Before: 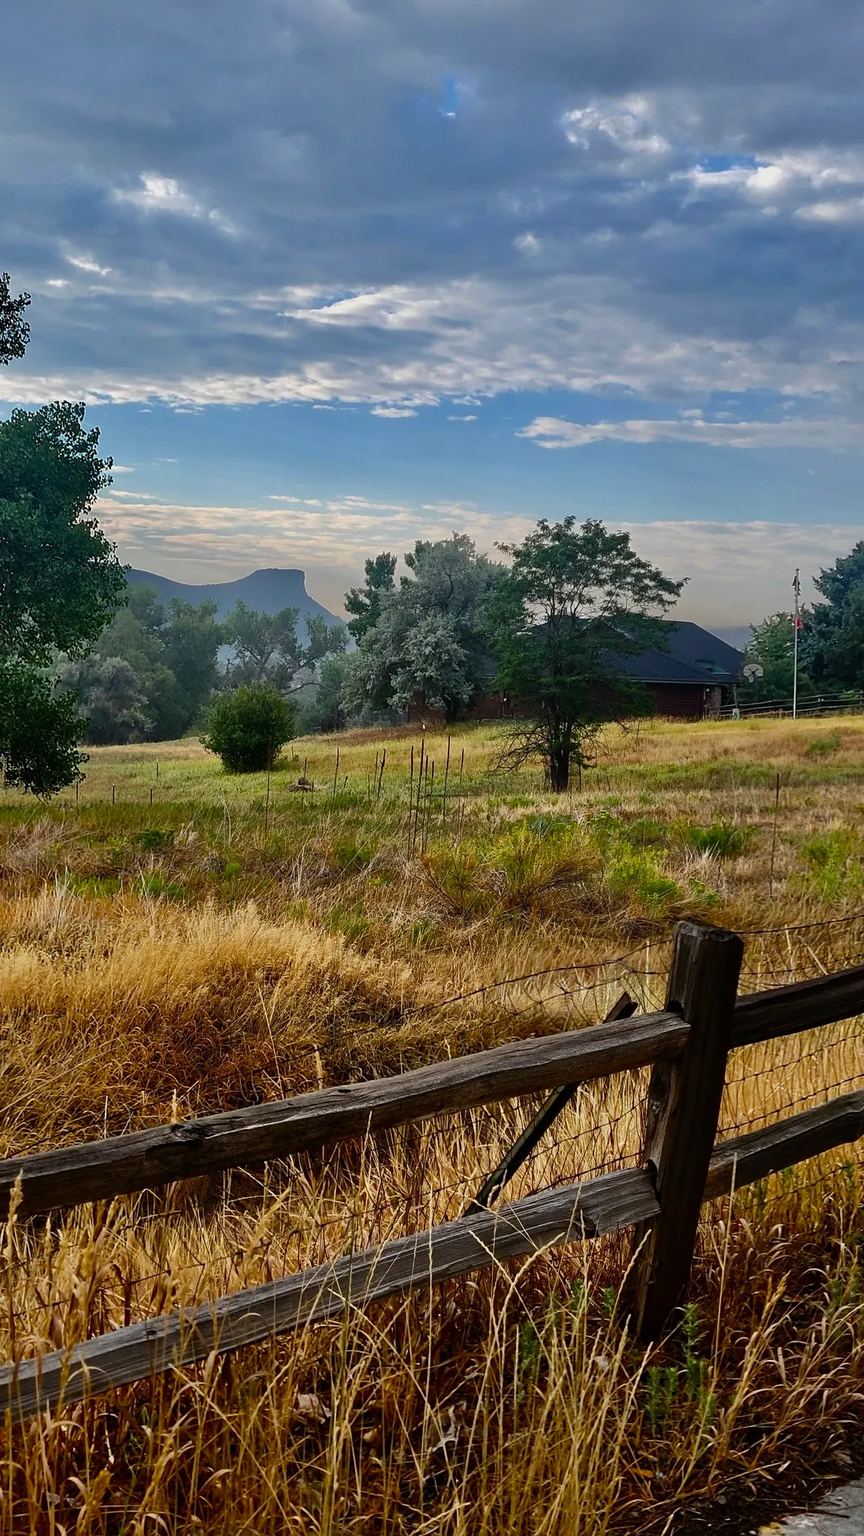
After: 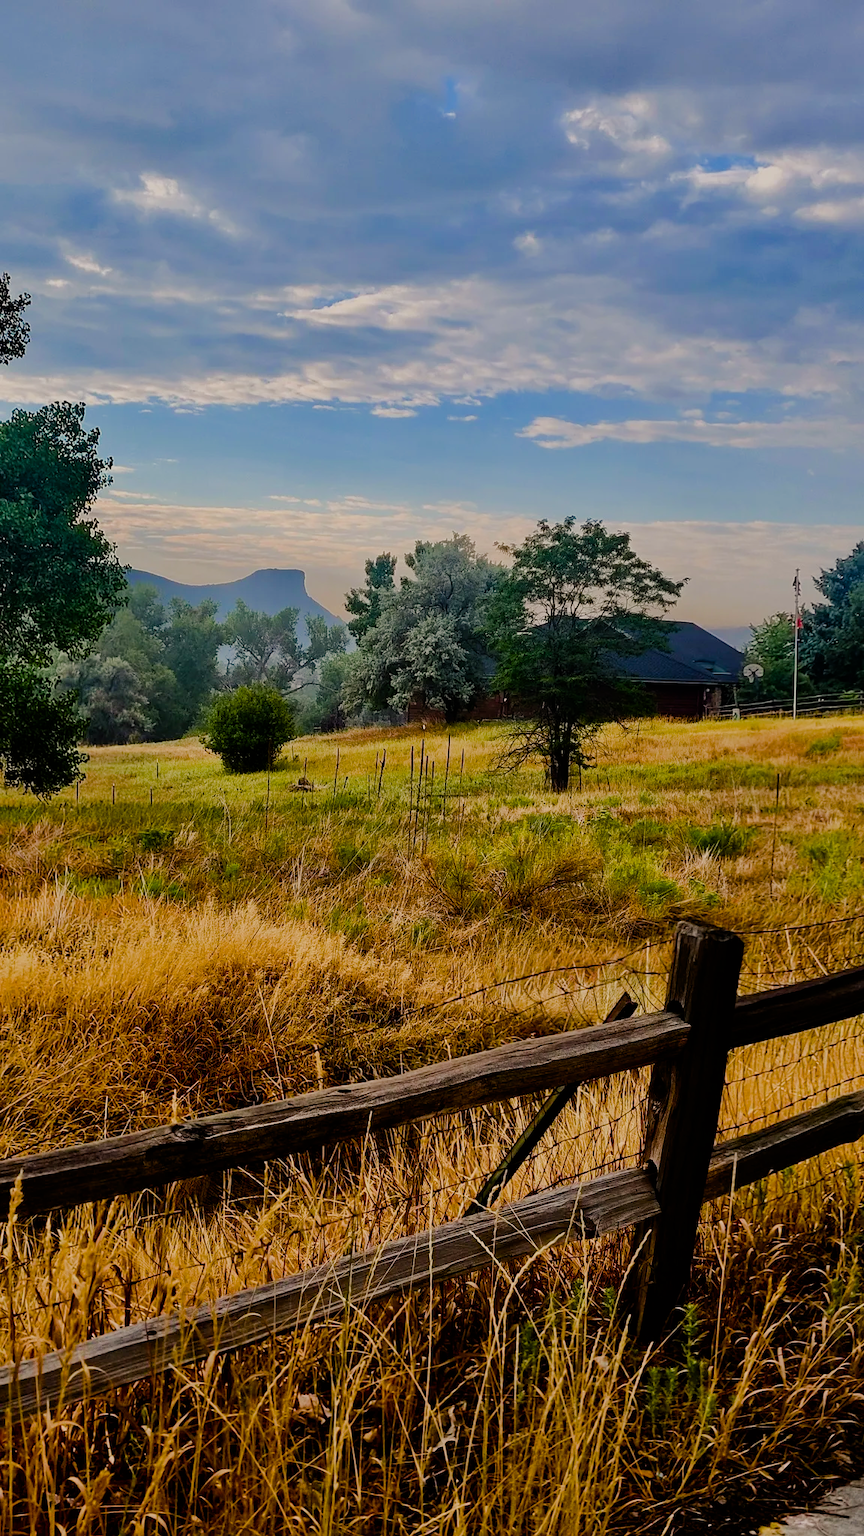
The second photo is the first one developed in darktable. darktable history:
filmic rgb: black relative exposure -7.65 EV, white relative exposure 4.56 EV, hardness 3.61
color balance rgb: power › luminance -3.549%, power › chroma 0.562%, power › hue 39.39°, highlights gain › chroma 3.046%, highlights gain › hue 60.24°, perceptual saturation grading › global saturation 13.613%, perceptual saturation grading › highlights -30.313%, perceptual saturation grading › shadows 51.103%, perceptual brilliance grading › mid-tones 10.501%, perceptual brilliance grading › shadows 15.027%, global vibrance 23.535%
